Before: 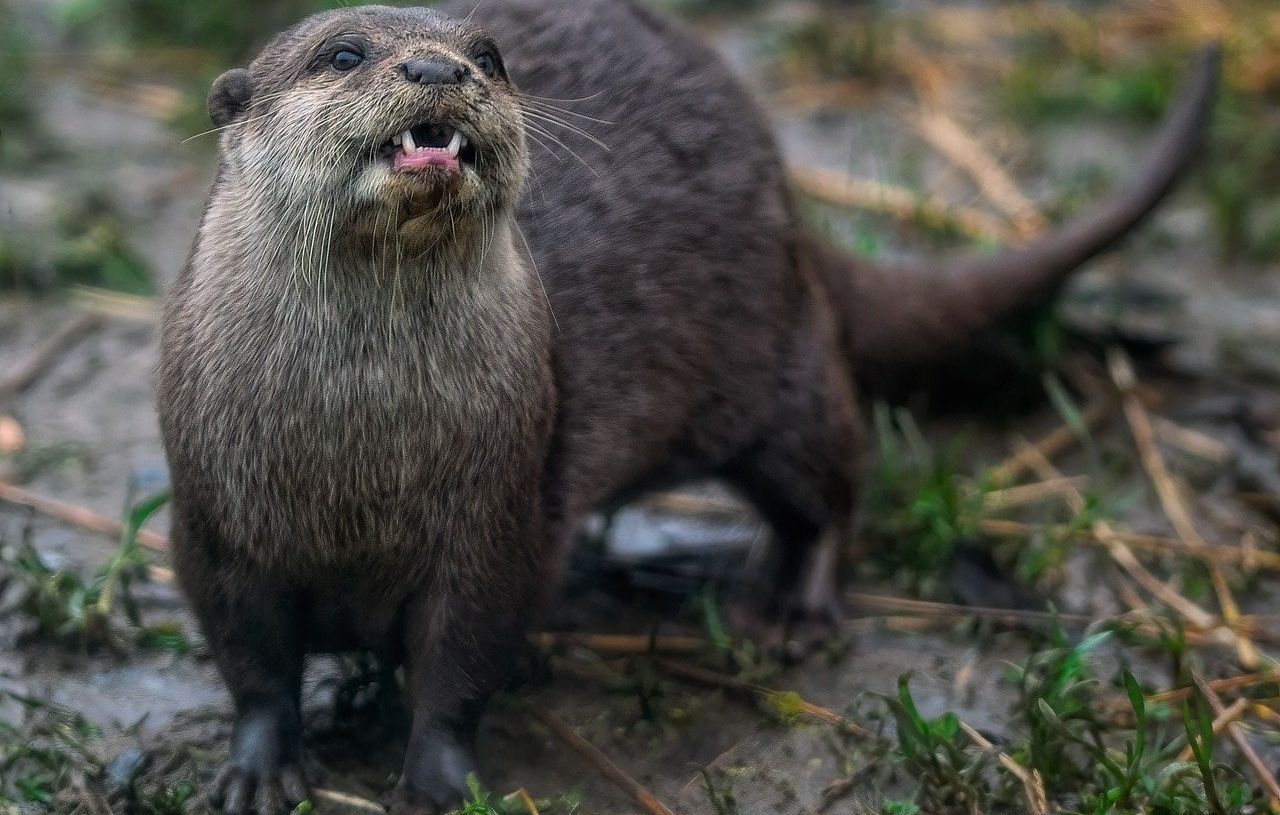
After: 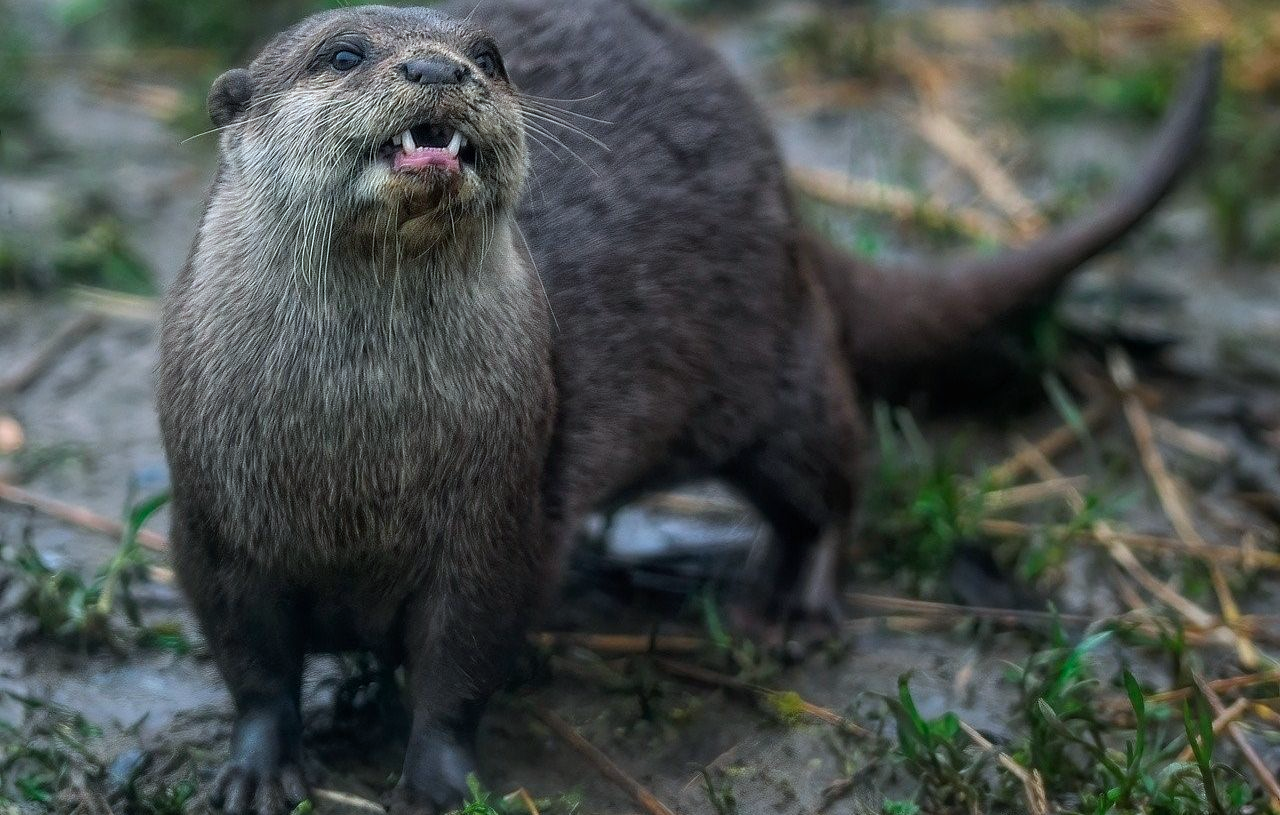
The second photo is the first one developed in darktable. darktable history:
color calibration: illuminant Planckian (black body), adaptation linear Bradford (ICC v4), x 0.364, y 0.366, temperature 4419.9 K
